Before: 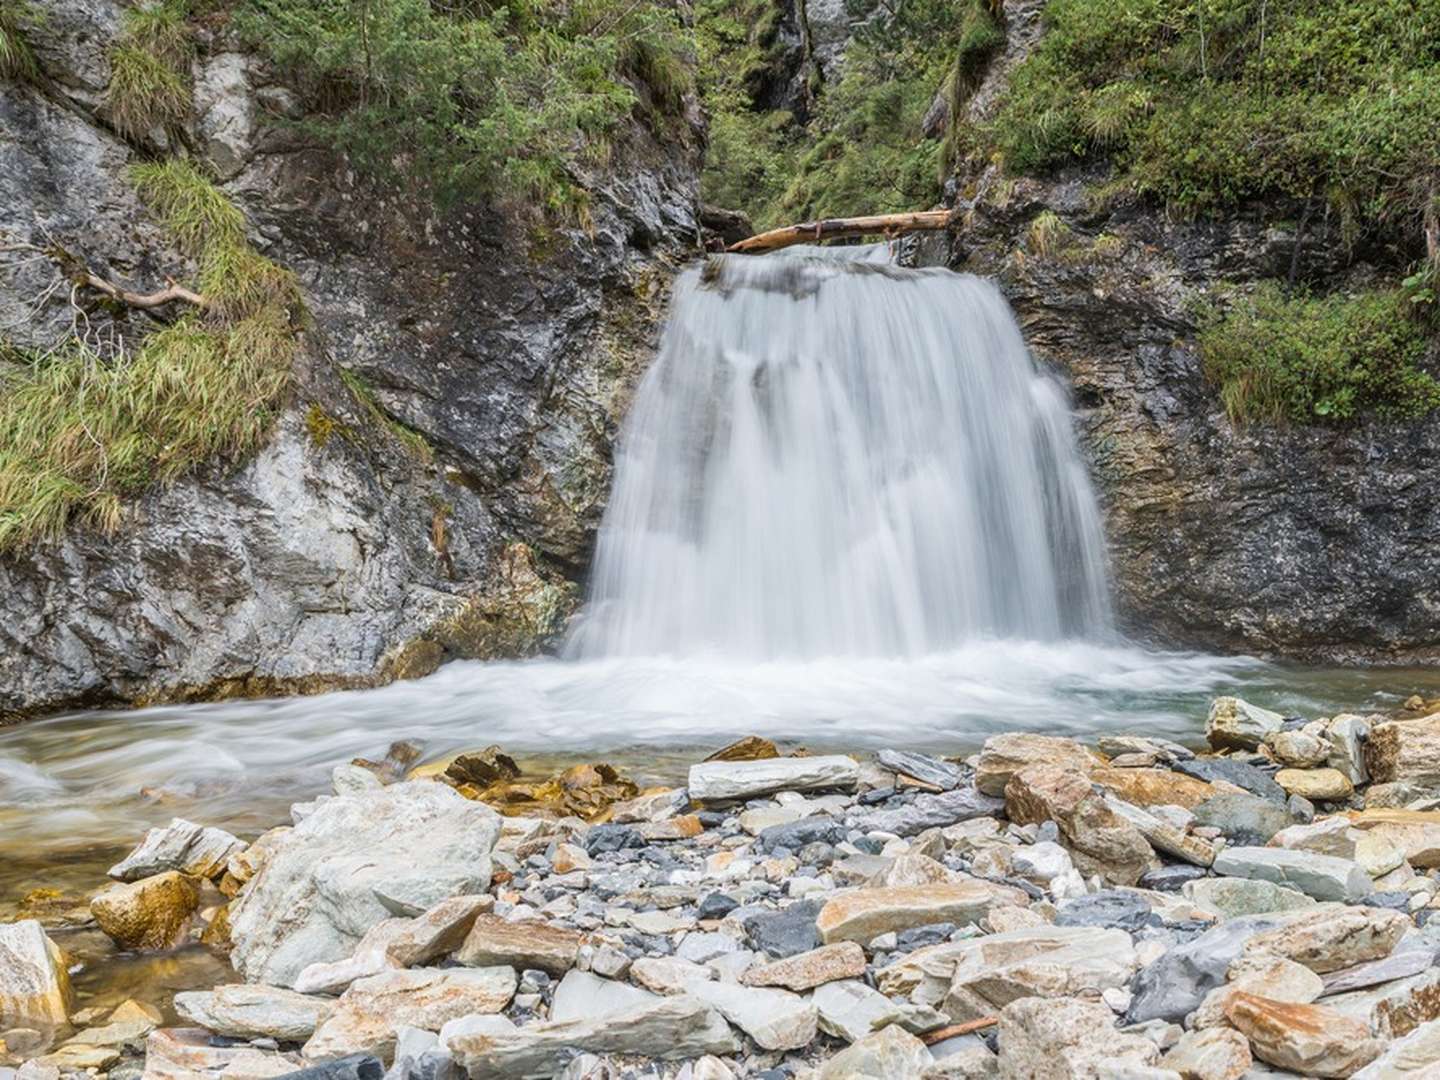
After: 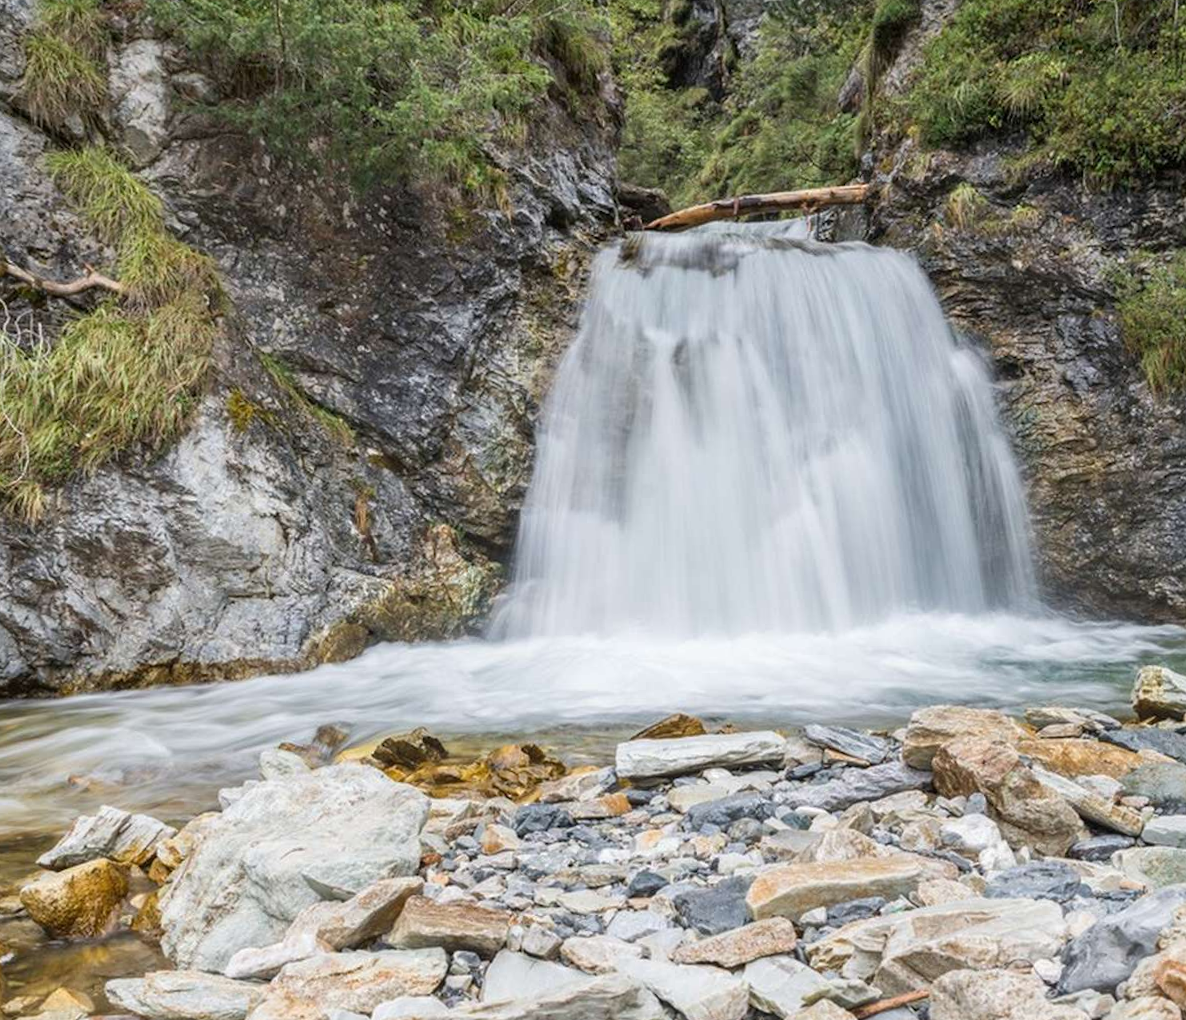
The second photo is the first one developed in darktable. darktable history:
crop and rotate: angle 1°, left 4.358%, top 0.941%, right 11.354%, bottom 2.369%
